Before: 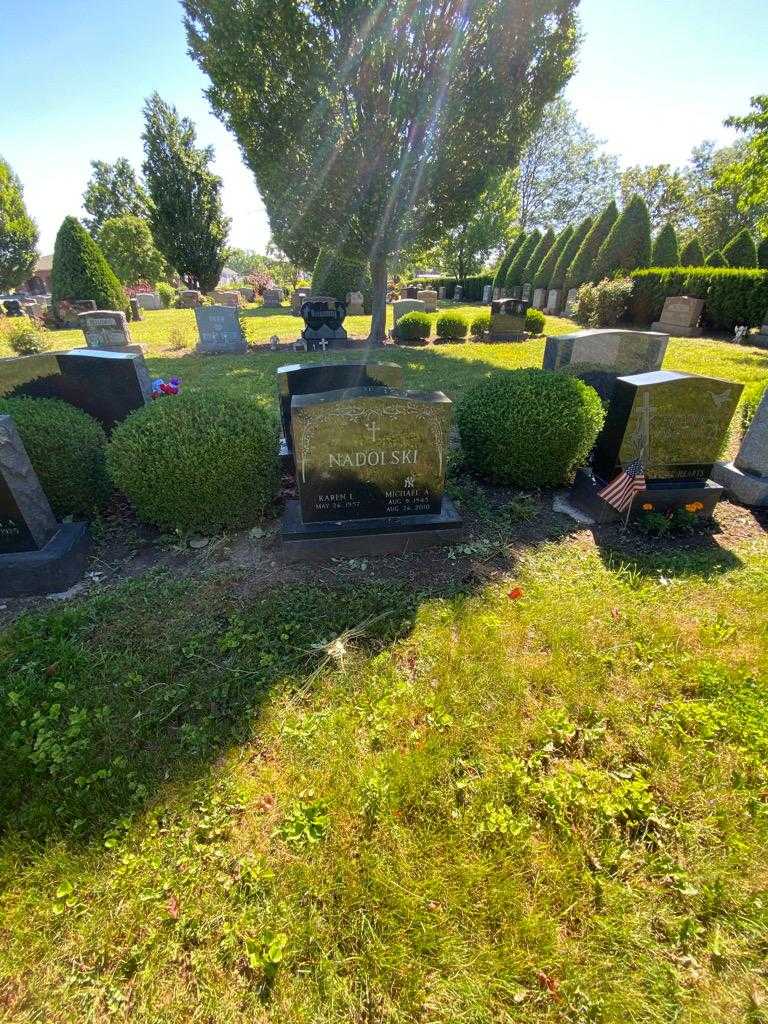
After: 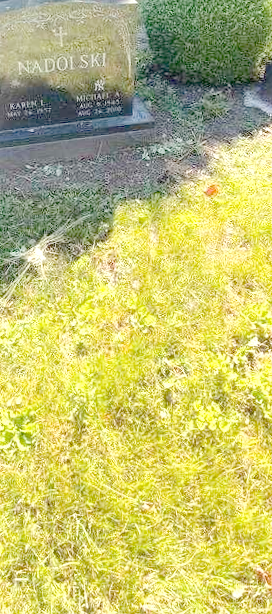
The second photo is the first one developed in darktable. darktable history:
rotate and perspective: rotation -3.18°, automatic cropping off
crop: left 40.878%, top 39.176%, right 25.993%, bottom 3.081%
tone equalizer "contrast tone curve: soft": -8 EV -0.417 EV, -7 EV -0.389 EV, -6 EV -0.333 EV, -5 EV -0.222 EV, -3 EV 0.222 EV, -2 EV 0.333 EV, -1 EV 0.389 EV, +0 EV 0.417 EV, edges refinement/feathering 500, mask exposure compensation -1.57 EV, preserve details no
